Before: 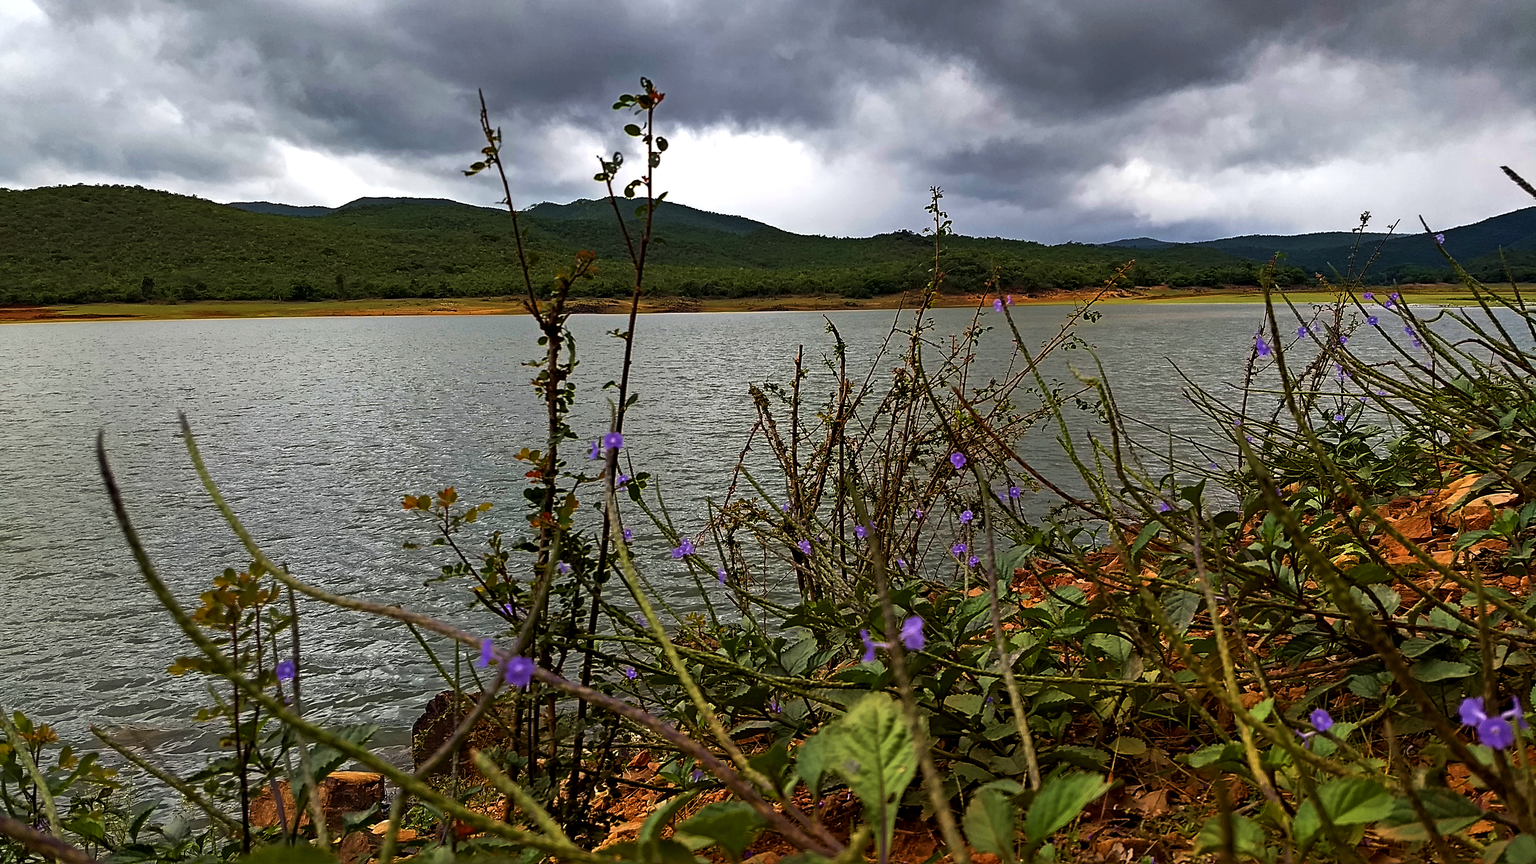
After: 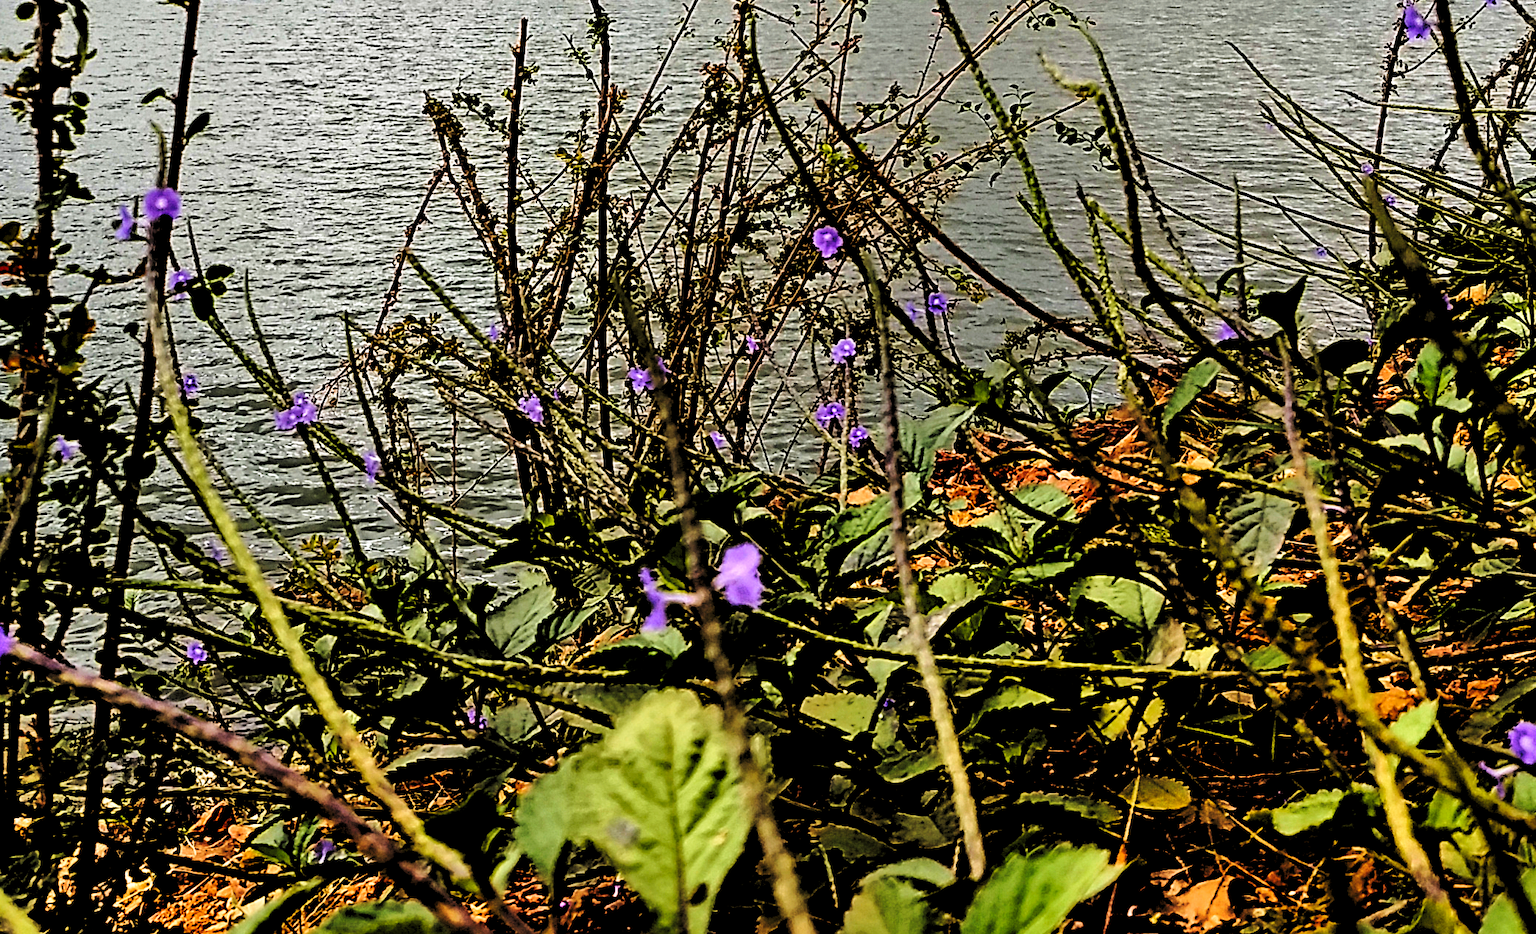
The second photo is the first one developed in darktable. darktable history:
shadows and highlights: low approximation 0.01, soften with gaussian
base curve: curves: ch0 [(0, 0) (0.028, 0.03) (0.121, 0.232) (0.46, 0.748) (0.859, 0.968) (1, 1)], preserve colors none
rgb levels: levels [[0.029, 0.461, 0.922], [0, 0.5, 1], [0, 0.5, 1]]
crop: left 34.479%, top 38.822%, right 13.718%, bottom 5.172%
